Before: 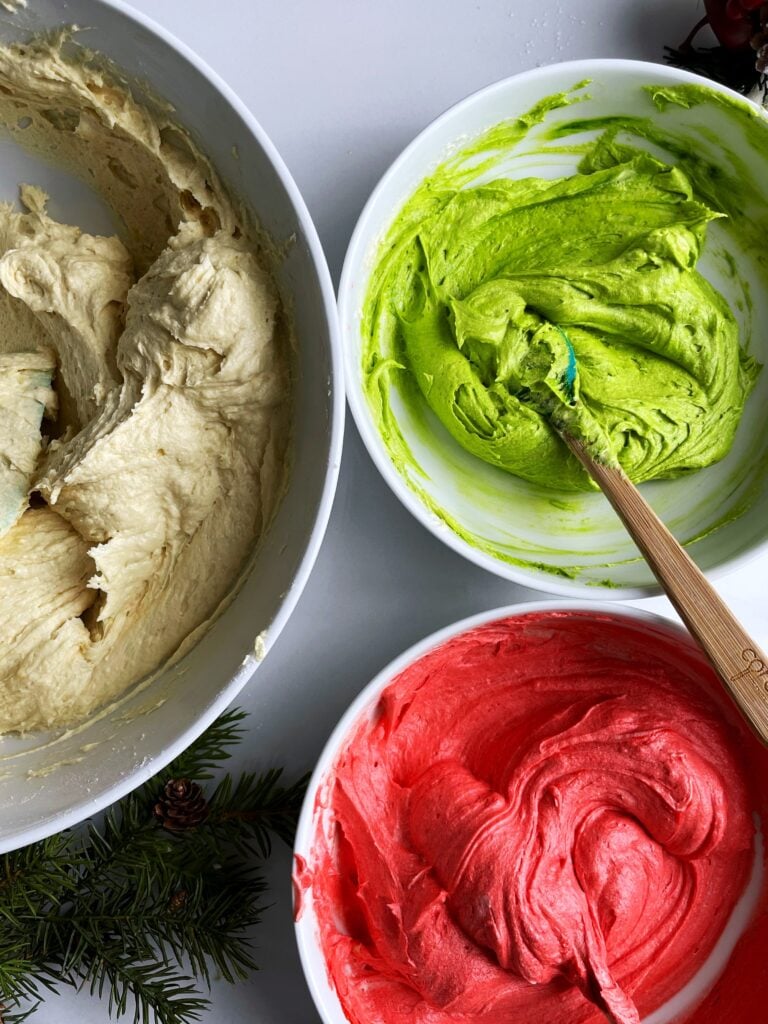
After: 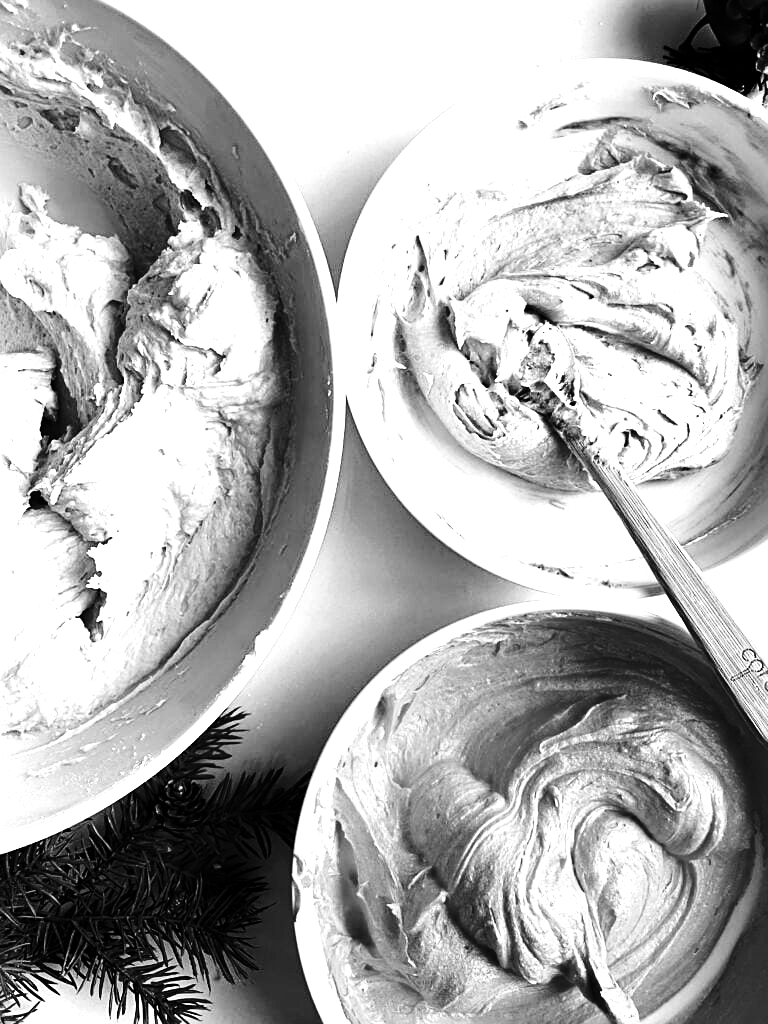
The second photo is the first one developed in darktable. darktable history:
tone curve: curves: ch0 [(0, 0) (0.105, 0.068) (0.181, 0.14) (0.28, 0.259) (0.384, 0.404) (0.485, 0.531) (0.638, 0.681) (0.87, 0.883) (1, 0.977)]; ch1 [(0, 0) (0.161, 0.092) (0.35, 0.33) (0.379, 0.401) (0.456, 0.469) (0.501, 0.499) (0.516, 0.524) (0.562, 0.569) (0.635, 0.646) (1, 1)]; ch2 [(0, 0) (0.371, 0.362) (0.437, 0.437) (0.5, 0.5) (0.53, 0.524) (0.56, 0.561) (0.622, 0.606) (1, 1)], color space Lab, independent channels, preserve colors none
exposure: black level correction 0, exposure 1.625 EV, compensate exposure bias true, compensate highlight preservation false
monochrome: a 32, b 64, size 2.3
sharpen: on, module defaults
contrast brightness saturation: contrast 0.13, brightness -0.24, saturation 0.14
